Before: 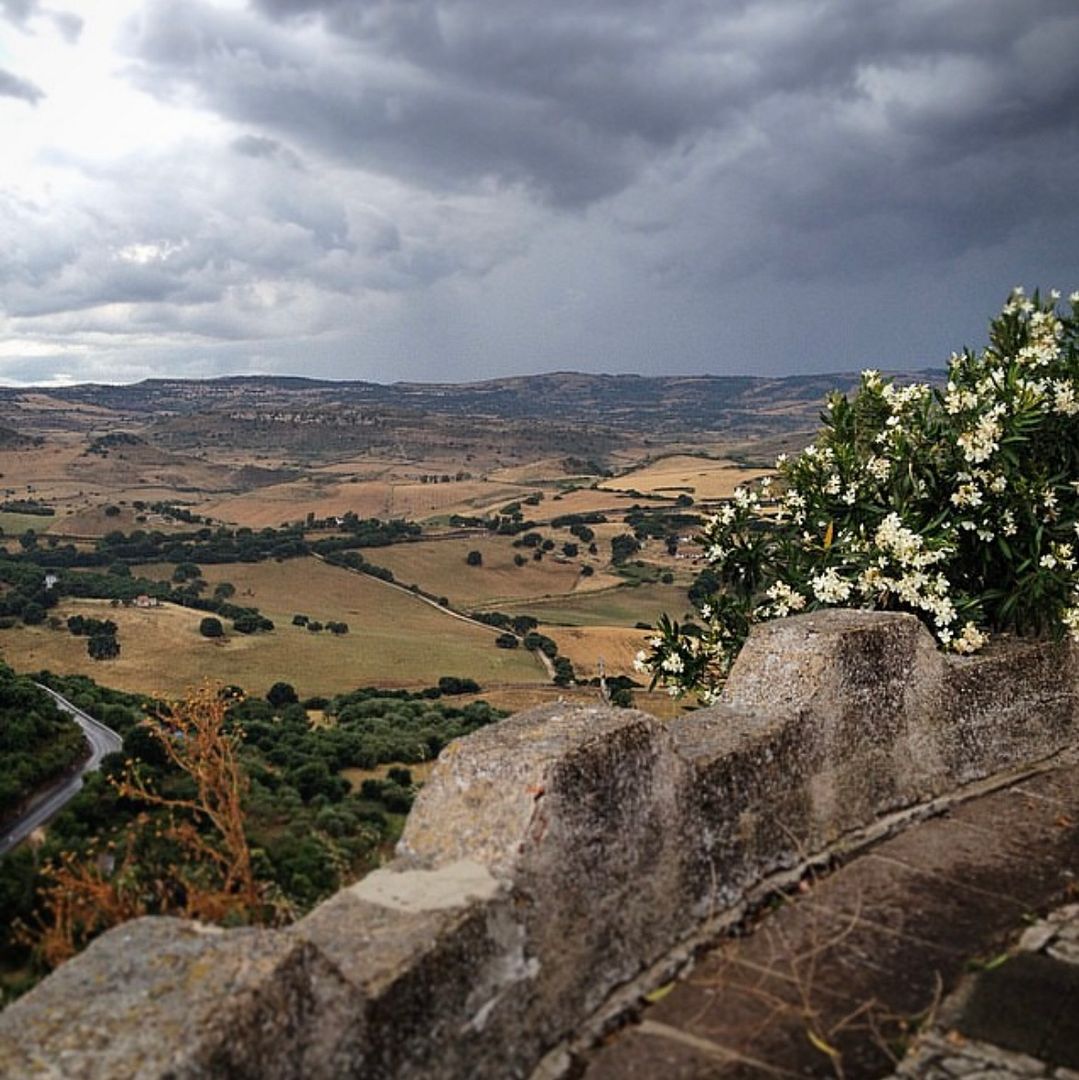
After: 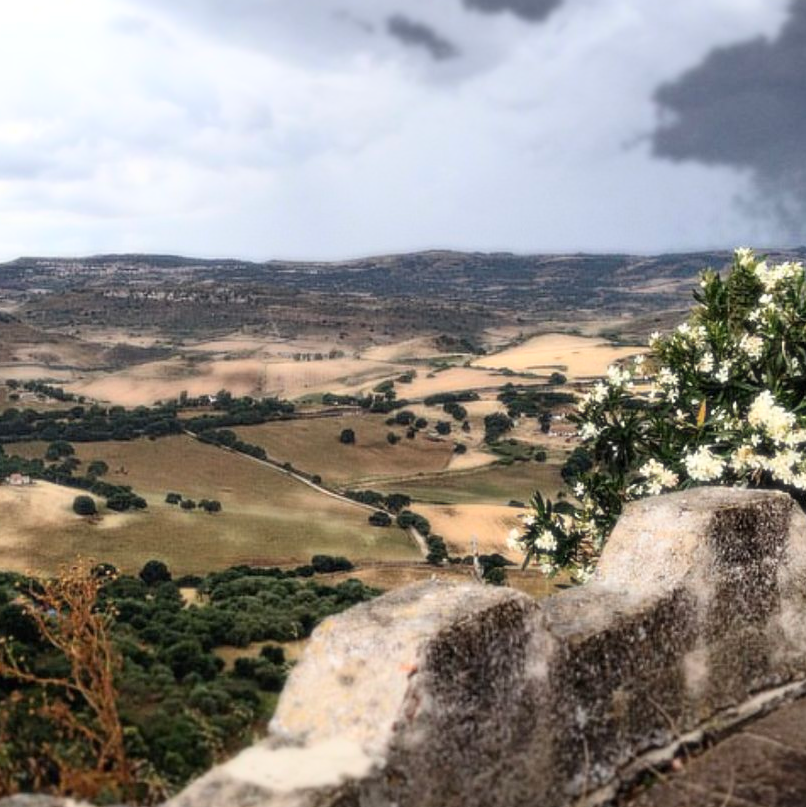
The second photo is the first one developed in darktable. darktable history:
crop and rotate: left 11.831%, top 11.346%, right 13.429%, bottom 13.899%
bloom: size 0%, threshold 54.82%, strength 8.31%
